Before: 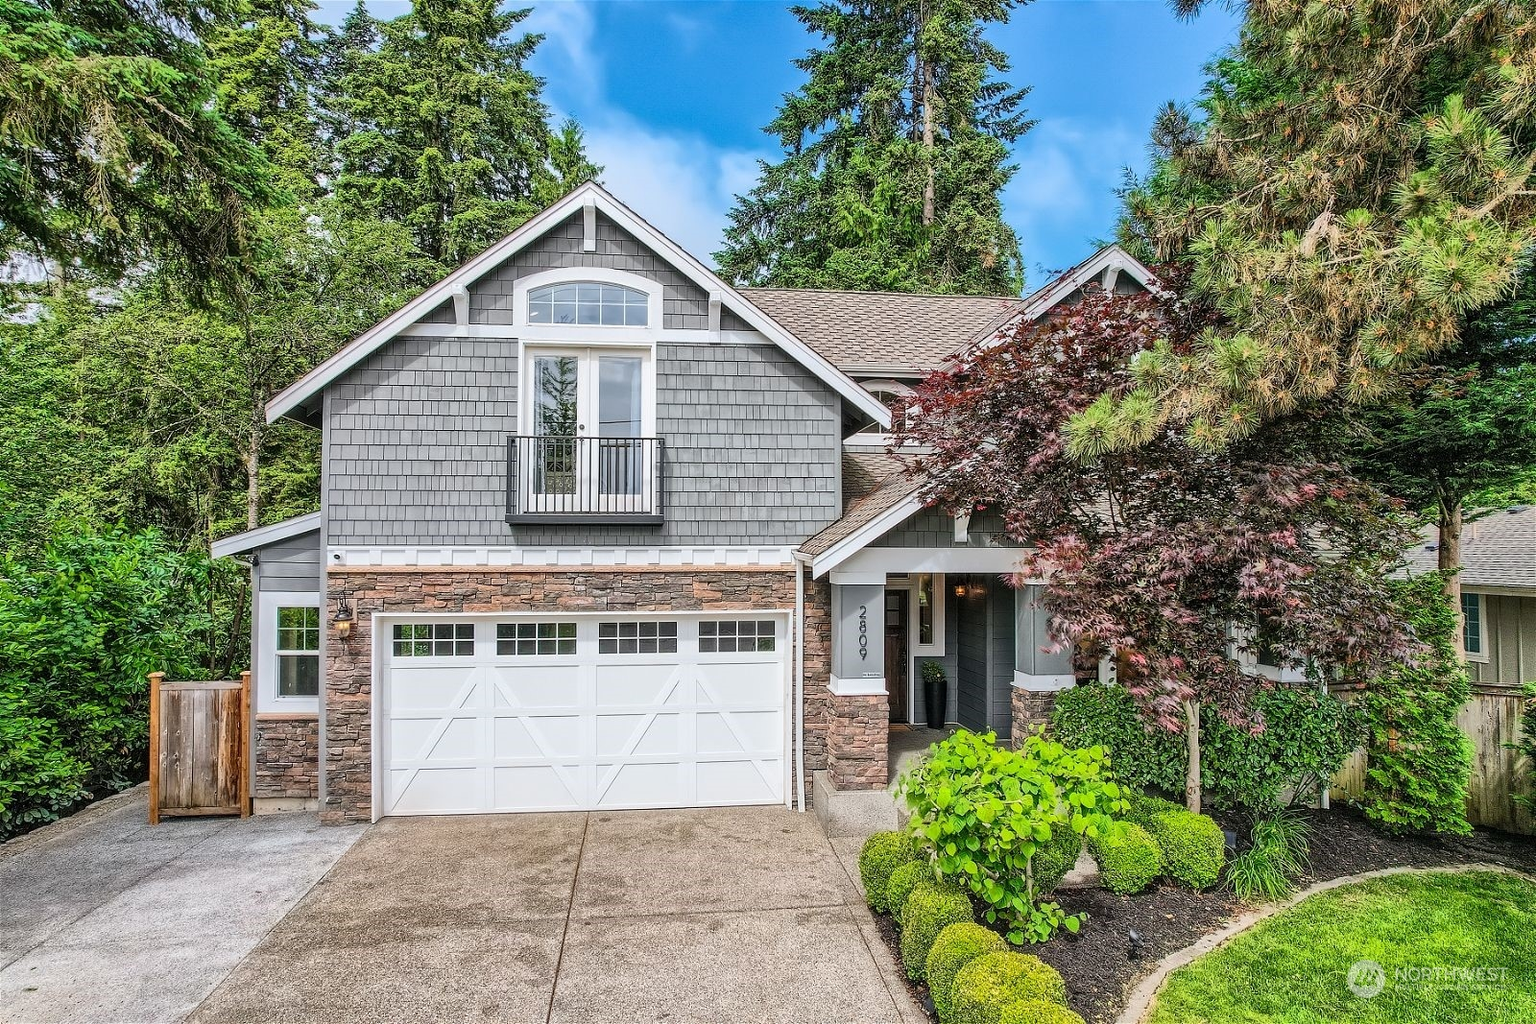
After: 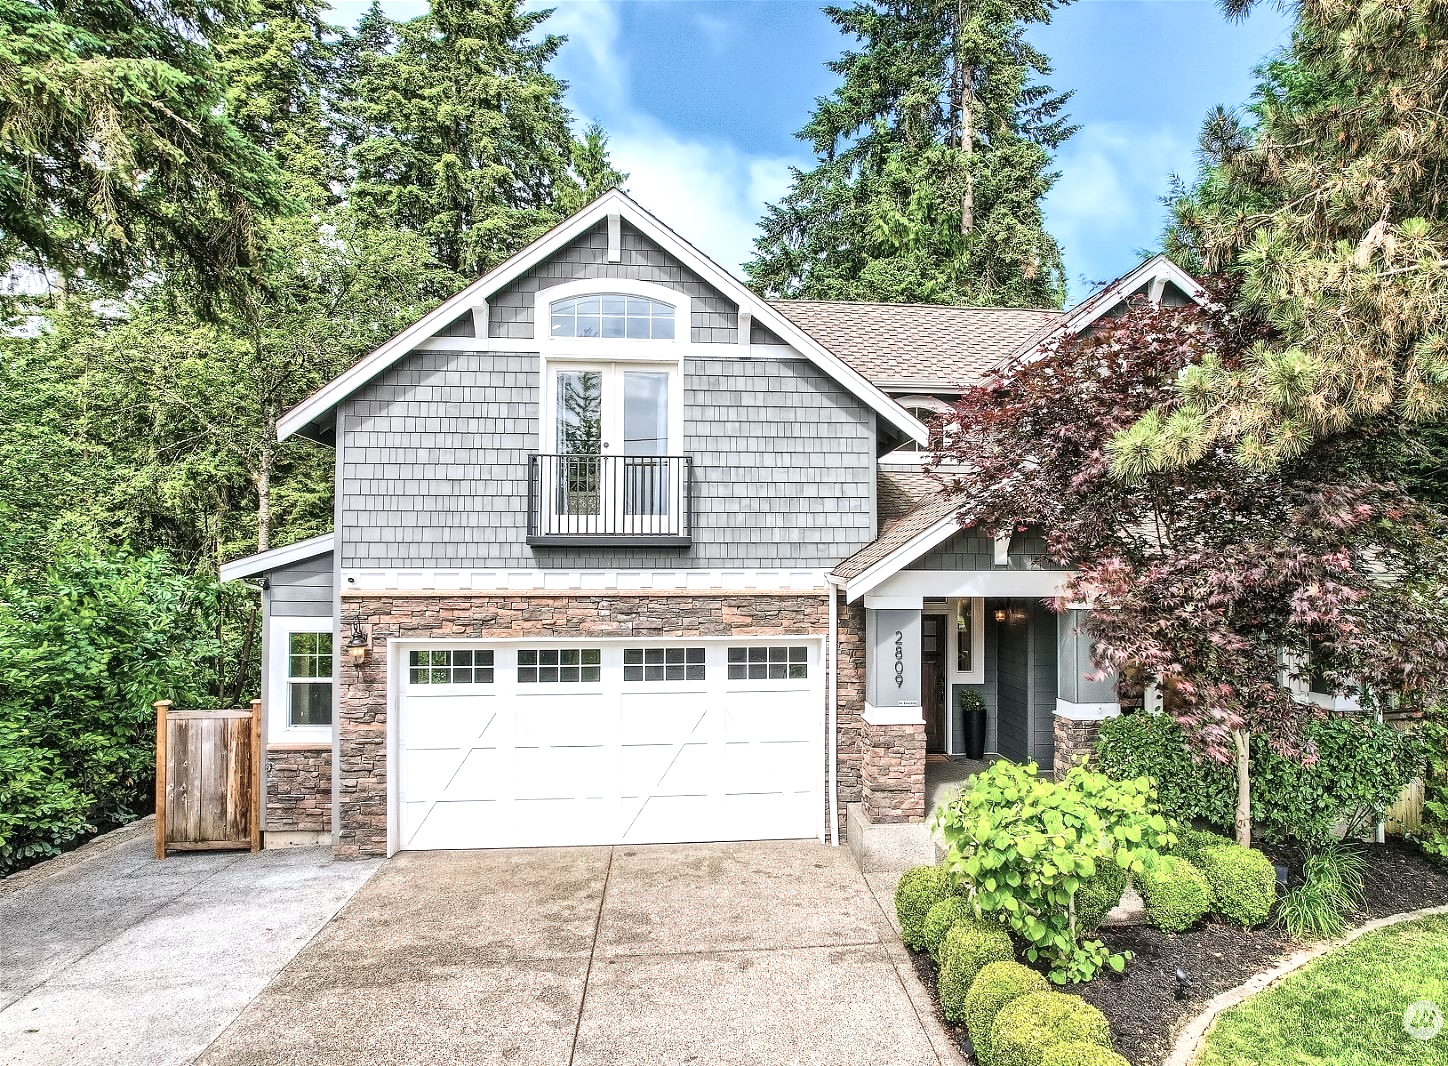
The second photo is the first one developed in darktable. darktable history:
exposure: exposure 0.606 EV, compensate highlight preservation false
crop: right 9.484%, bottom 0.035%
velvia: on, module defaults
contrast brightness saturation: contrast 0.096, saturation -0.35
